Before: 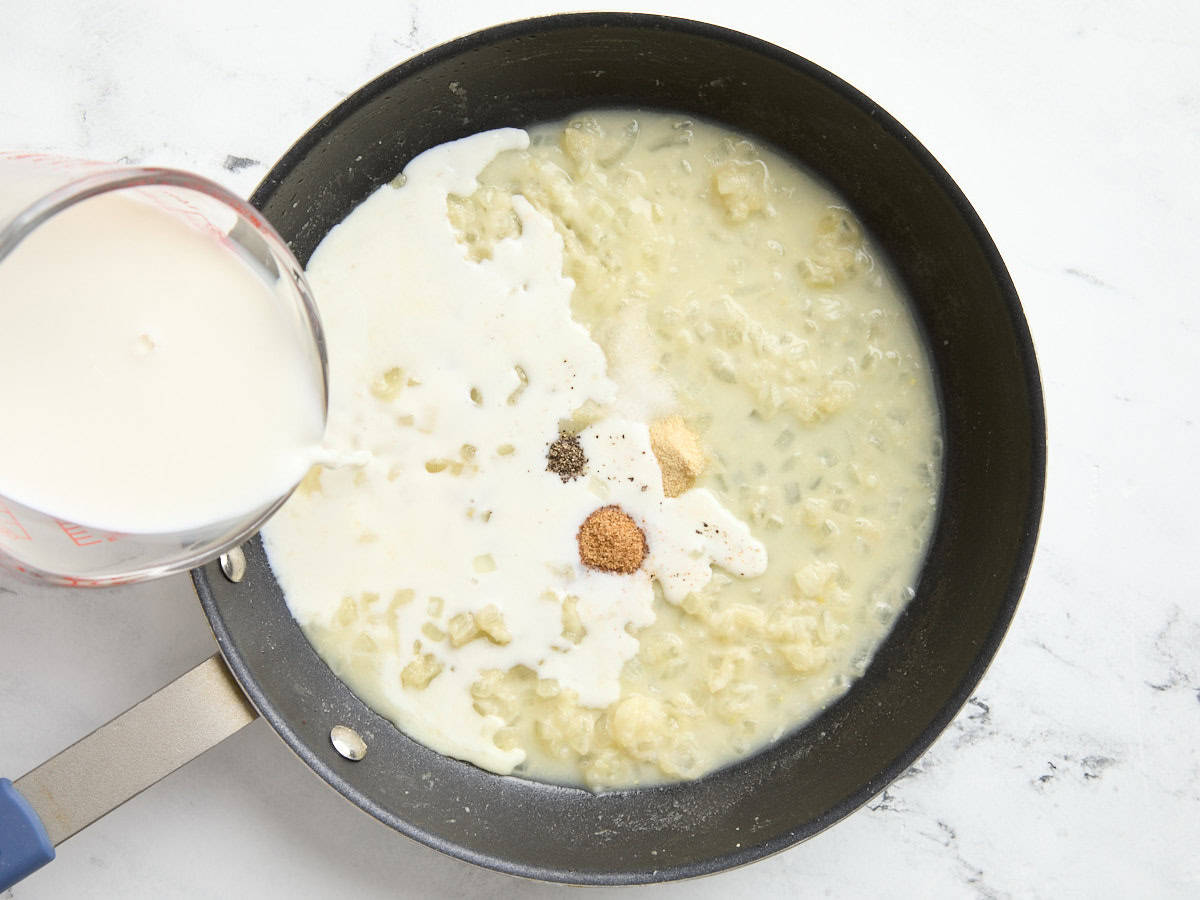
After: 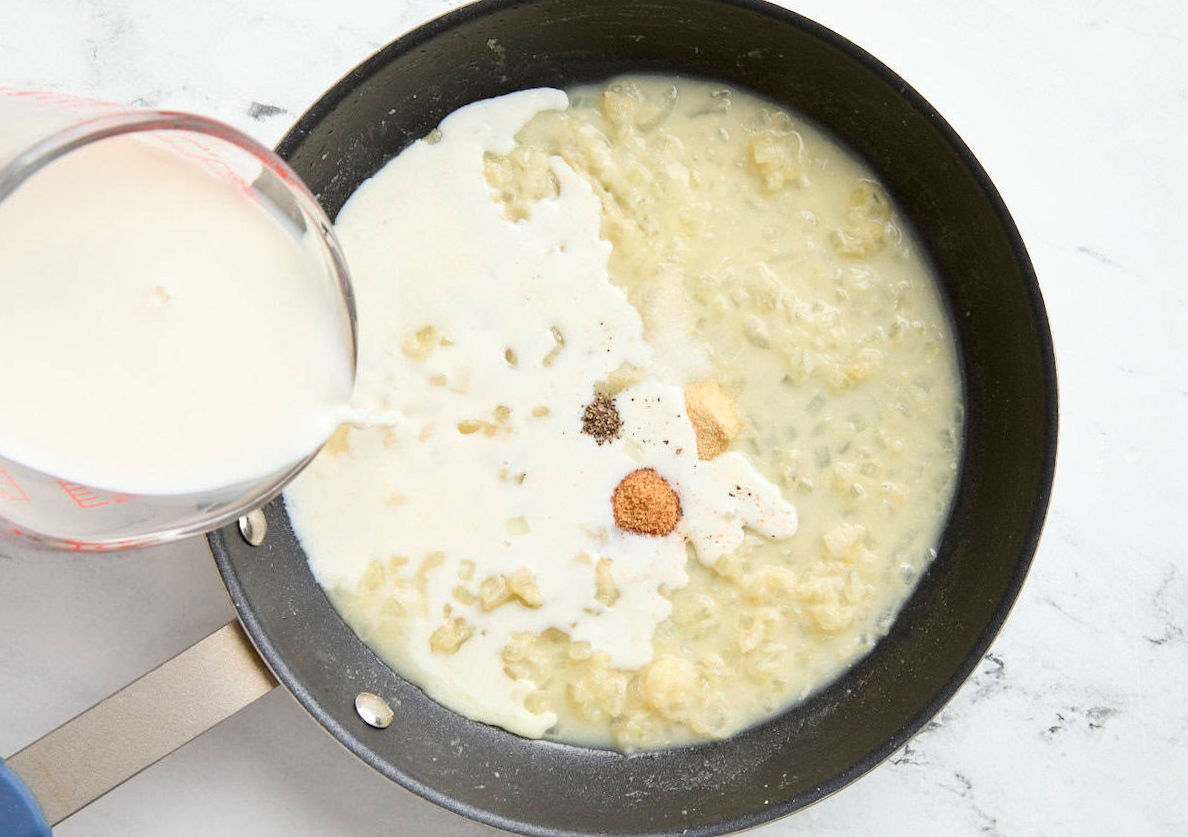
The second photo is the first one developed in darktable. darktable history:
exposure: compensate highlight preservation false
rotate and perspective: rotation 0.679°, lens shift (horizontal) 0.136, crop left 0.009, crop right 0.991, crop top 0.078, crop bottom 0.95
